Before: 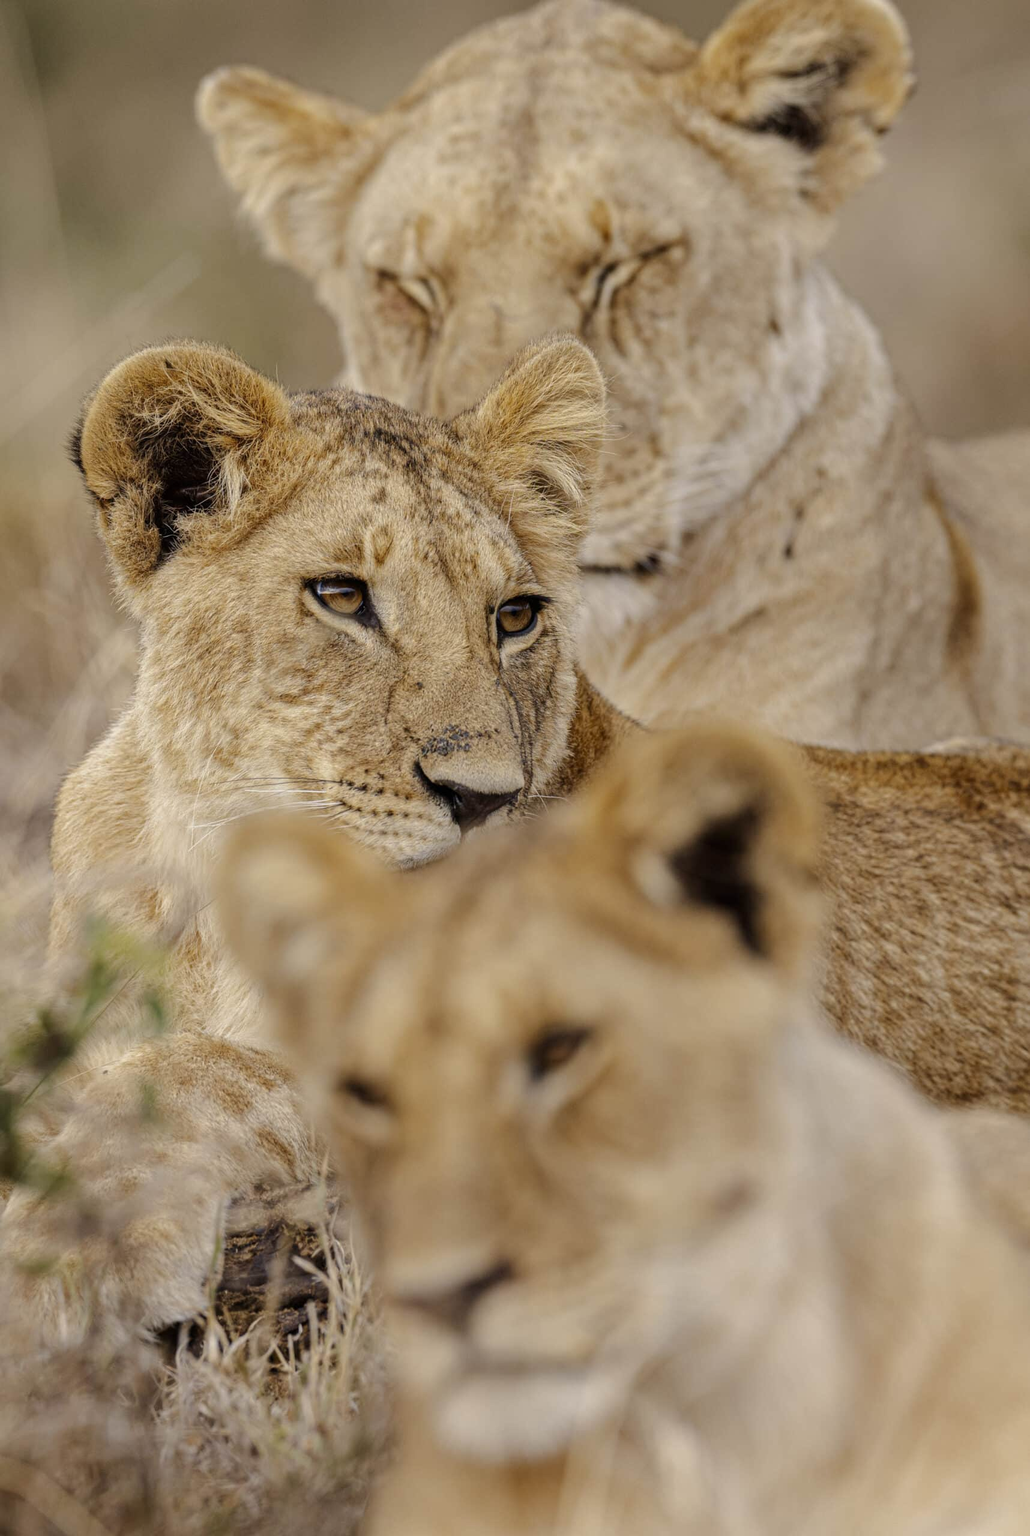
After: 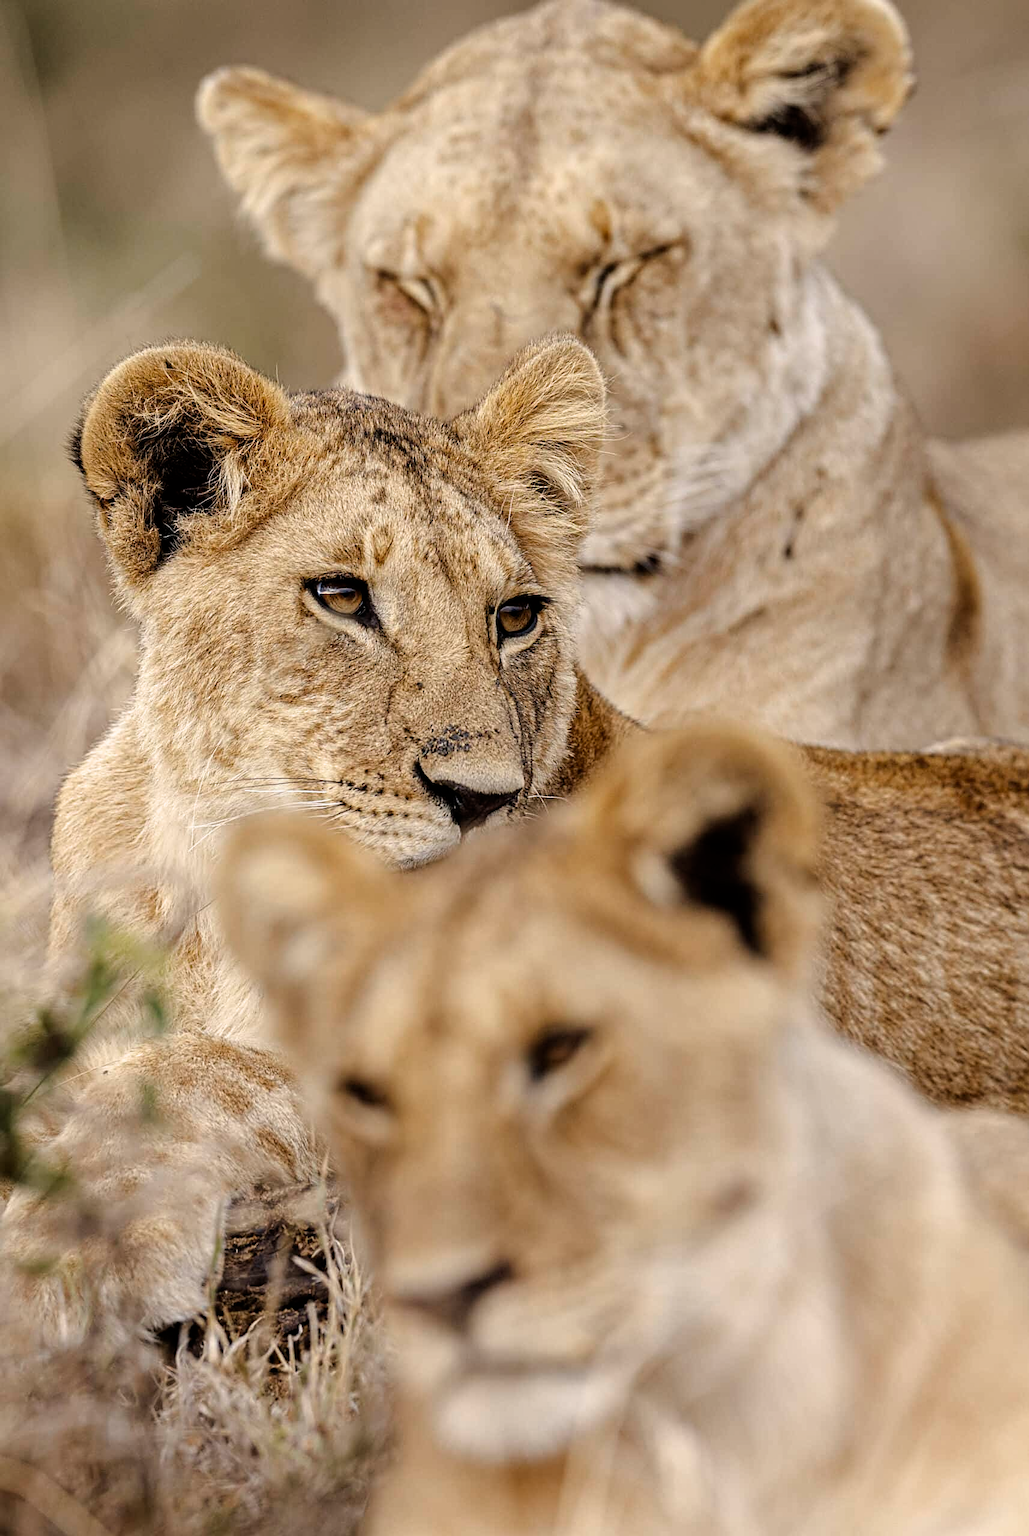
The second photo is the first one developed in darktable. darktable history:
sharpen: on, module defaults
filmic rgb: black relative exposure -9.08 EV, white relative exposure 2.3 EV, hardness 7.49
